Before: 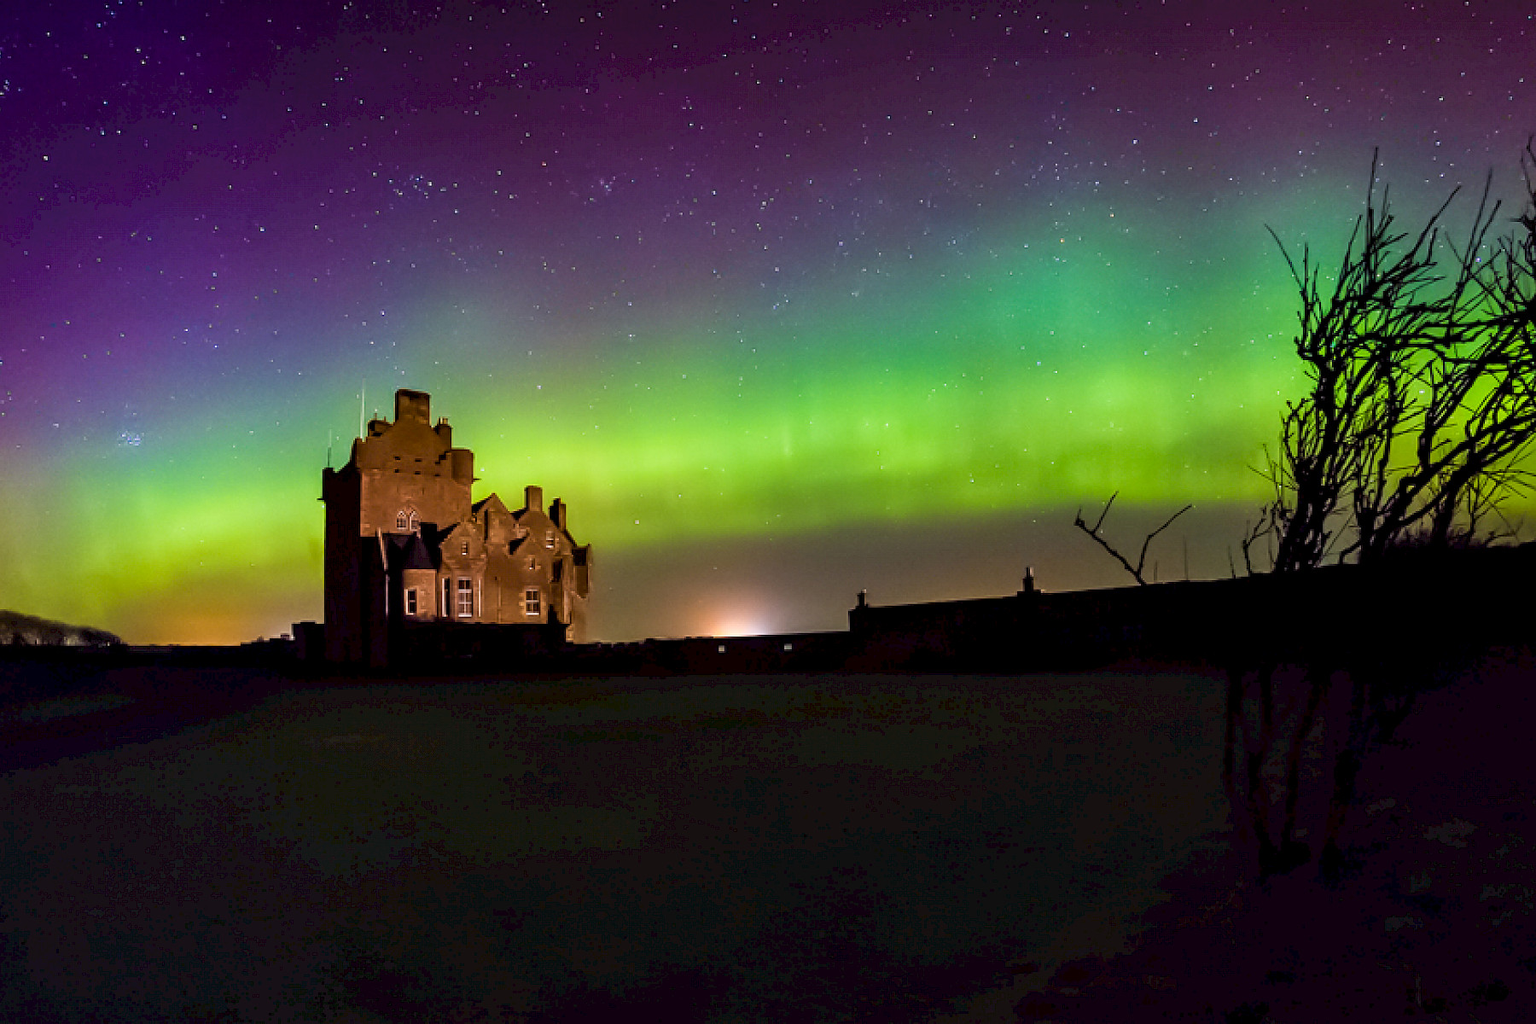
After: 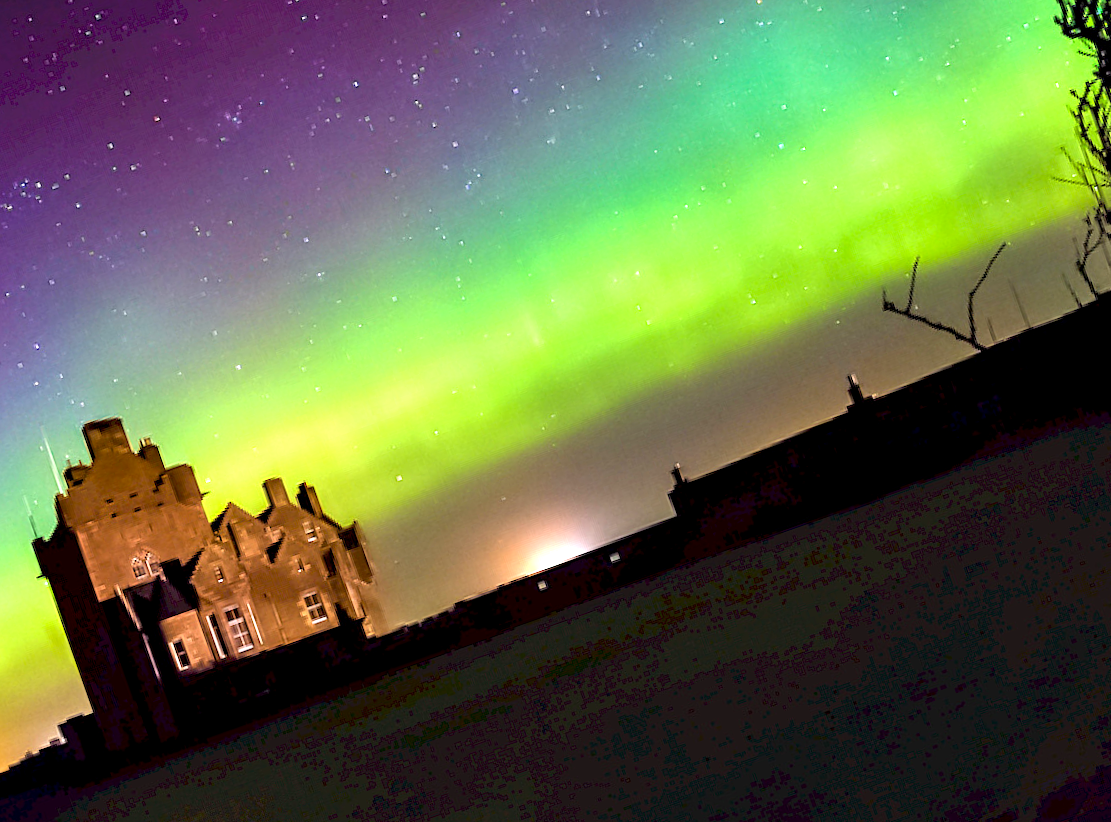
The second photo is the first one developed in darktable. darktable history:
crop and rotate: angle 19.45°, left 6.802%, right 4.123%, bottom 1.136%
exposure: black level correction 0.001, exposure 0.96 EV, compensate highlight preservation false
